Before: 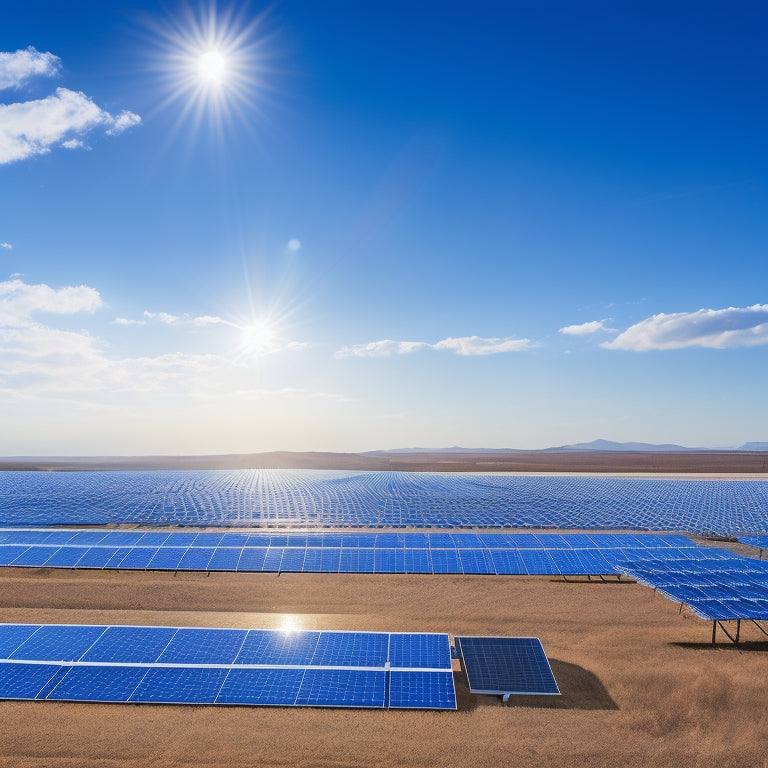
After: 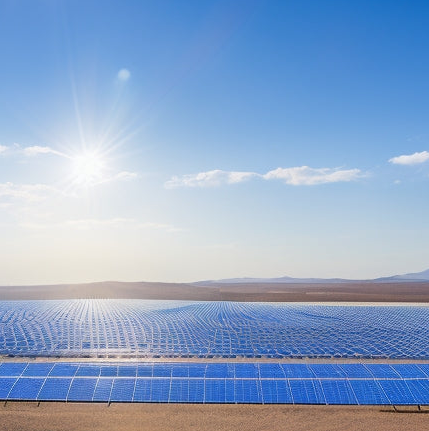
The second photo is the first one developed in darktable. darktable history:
crop and rotate: left 22.136%, top 22.197%, right 21.947%, bottom 21.635%
